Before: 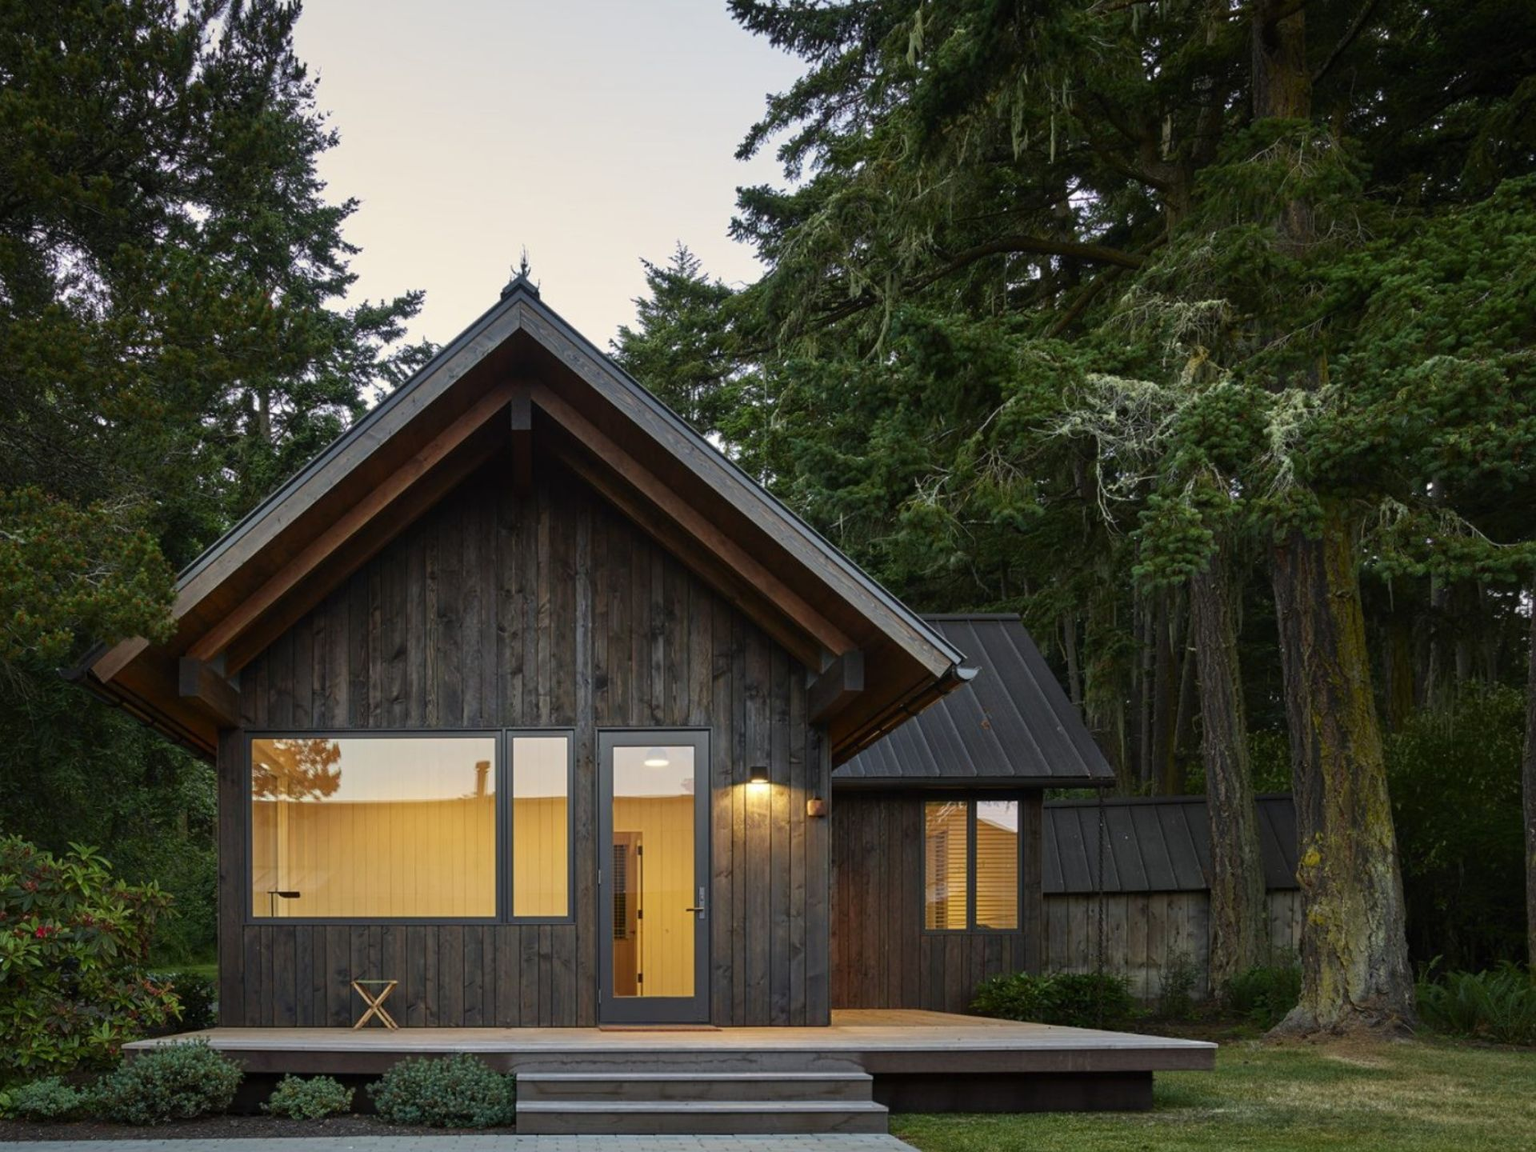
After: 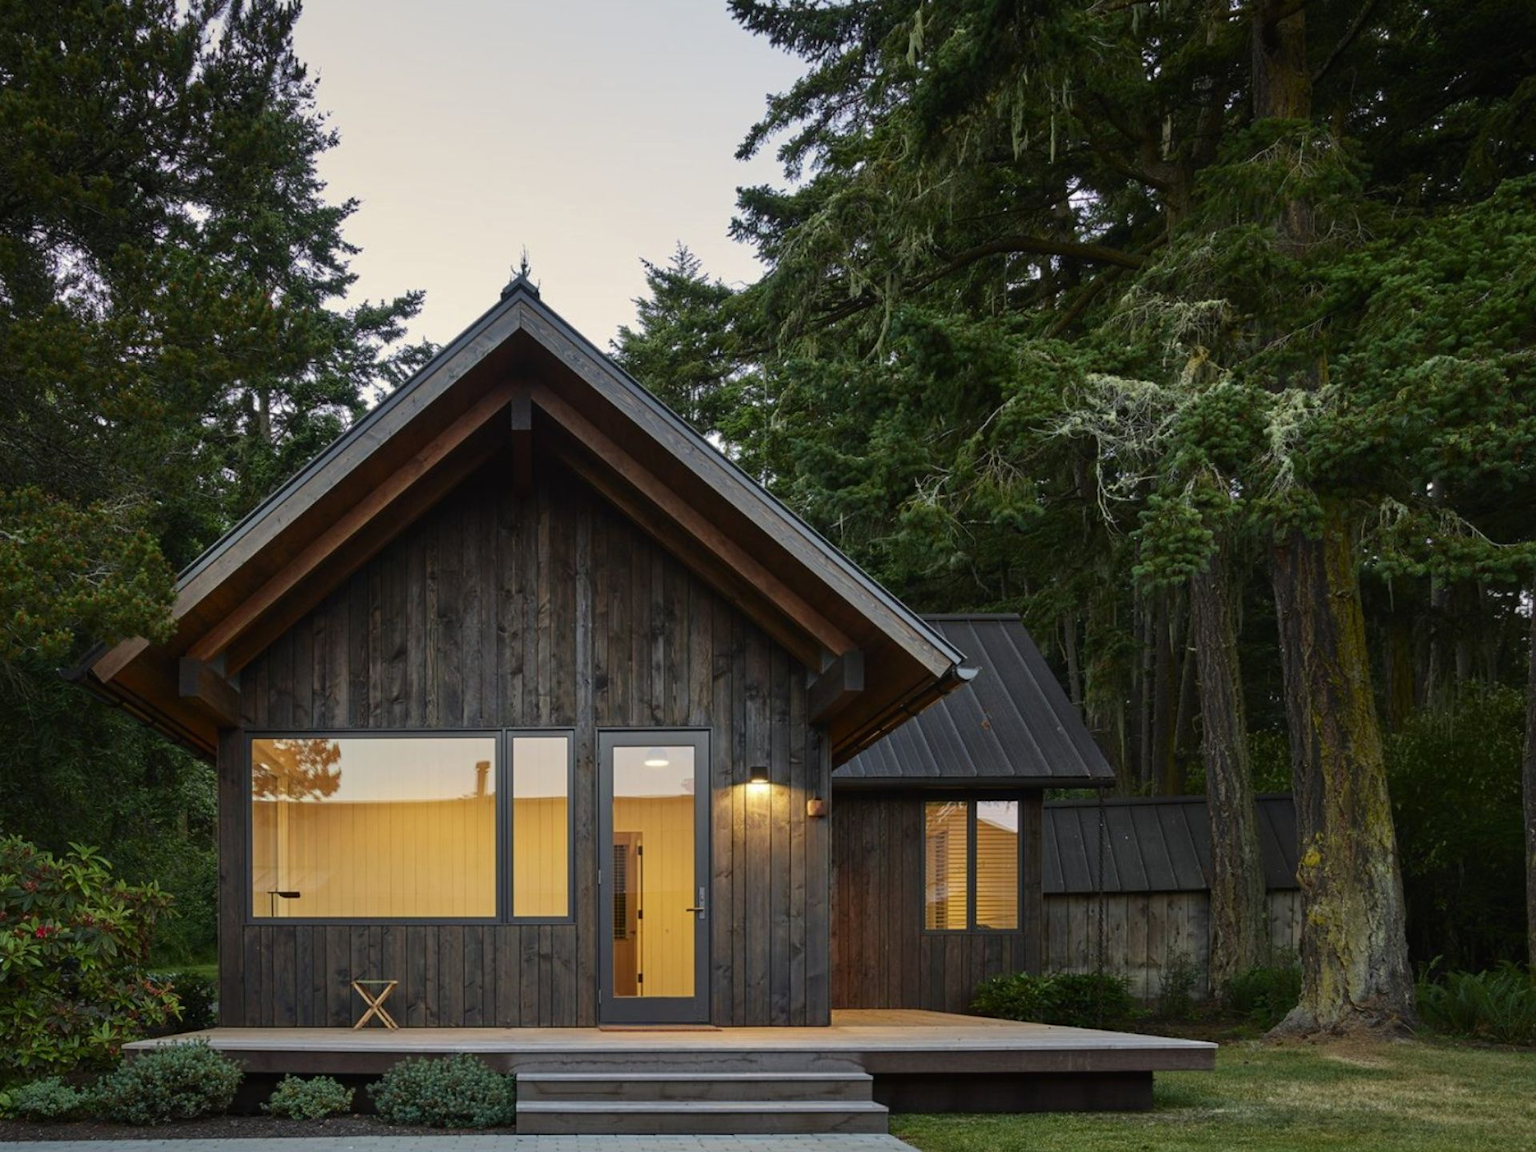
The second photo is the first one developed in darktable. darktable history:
tone curve: curves: ch0 [(0, 0) (0.003, 0.013) (0.011, 0.018) (0.025, 0.027) (0.044, 0.045) (0.069, 0.068) (0.1, 0.096) (0.136, 0.13) (0.177, 0.168) (0.224, 0.217) (0.277, 0.277) (0.335, 0.338) (0.399, 0.401) (0.468, 0.473) (0.543, 0.544) (0.623, 0.621) (0.709, 0.7) (0.801, 0.781) (0.898, 0.869) (1, 1)], color space Lab, independent channels, preserve colors none
